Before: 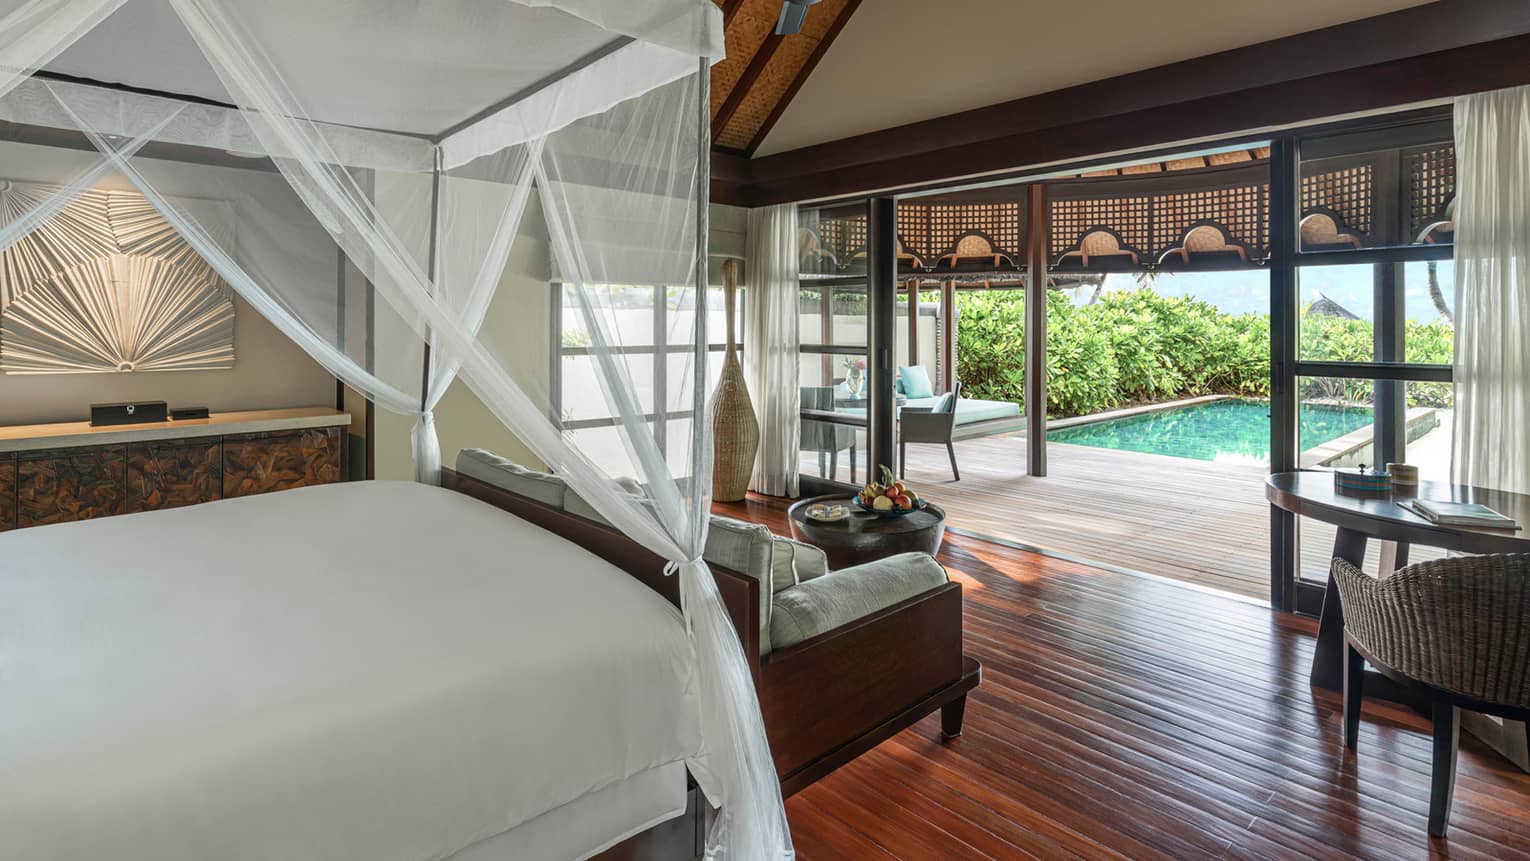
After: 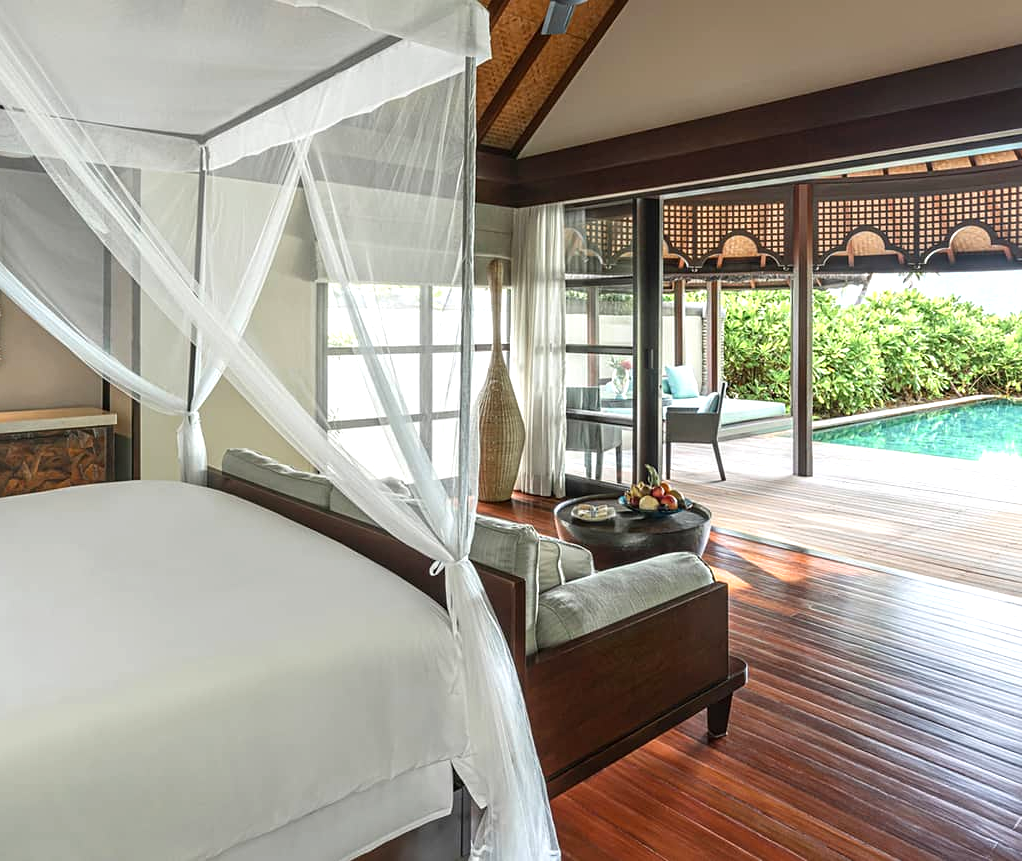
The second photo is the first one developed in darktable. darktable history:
crop and rotate: left 15.297%, right 17.848%
sharpen: amount 0.208
exposure: black level correction 0, exposure 0.5 EV, compensate exposure bias true, compensate highlight preservation false
